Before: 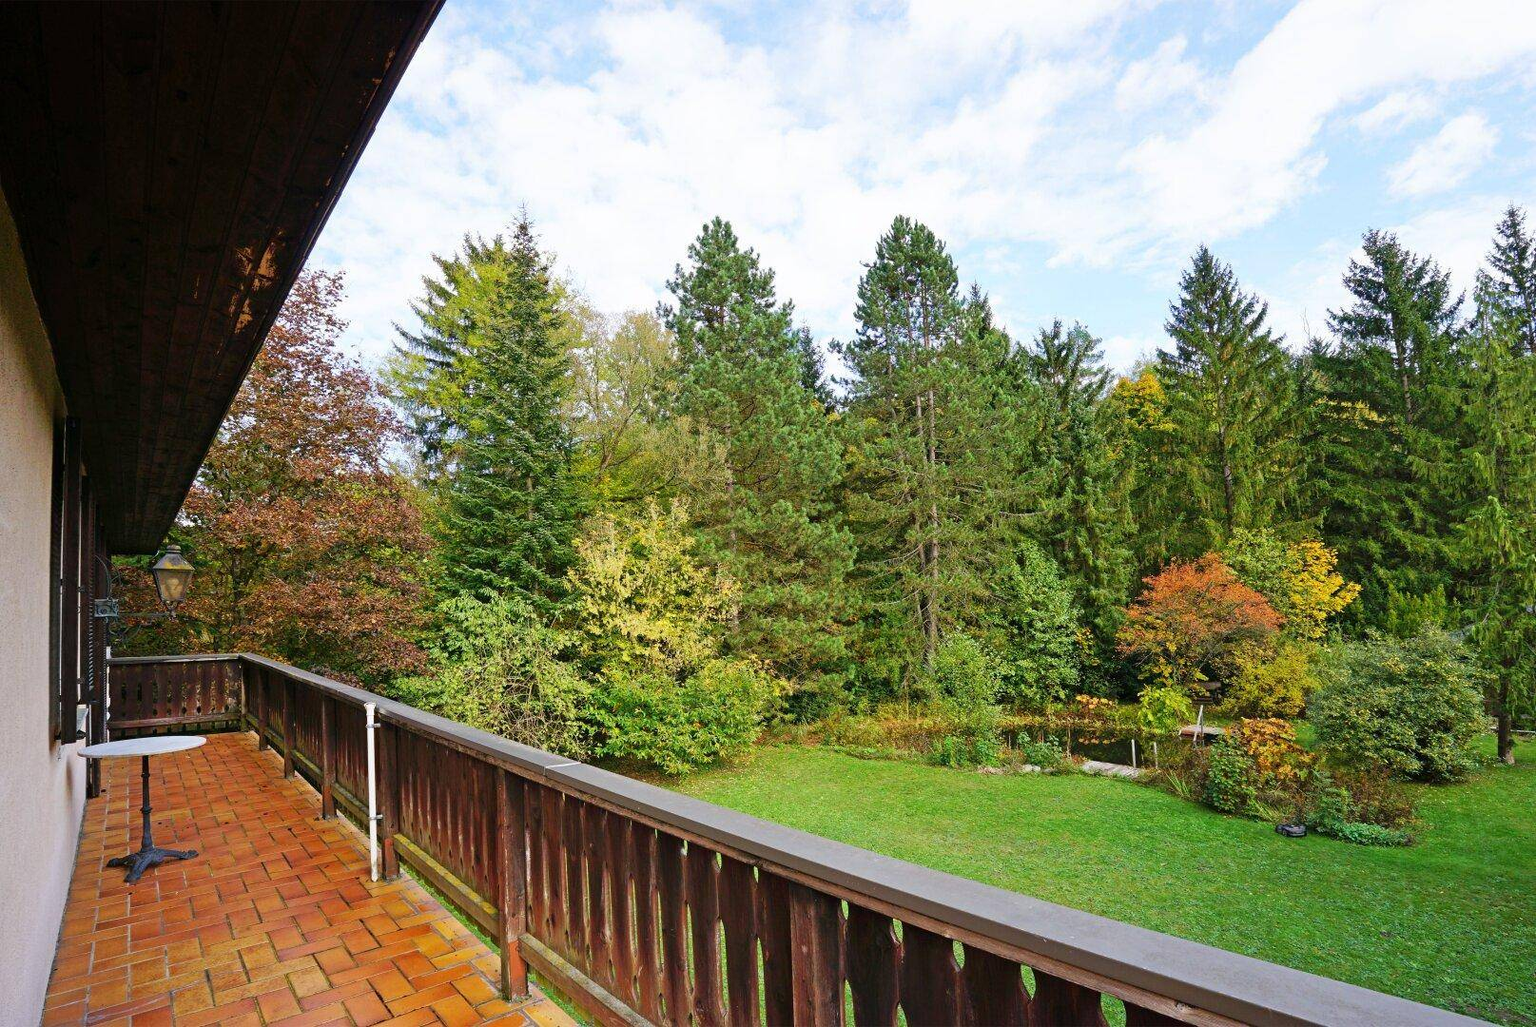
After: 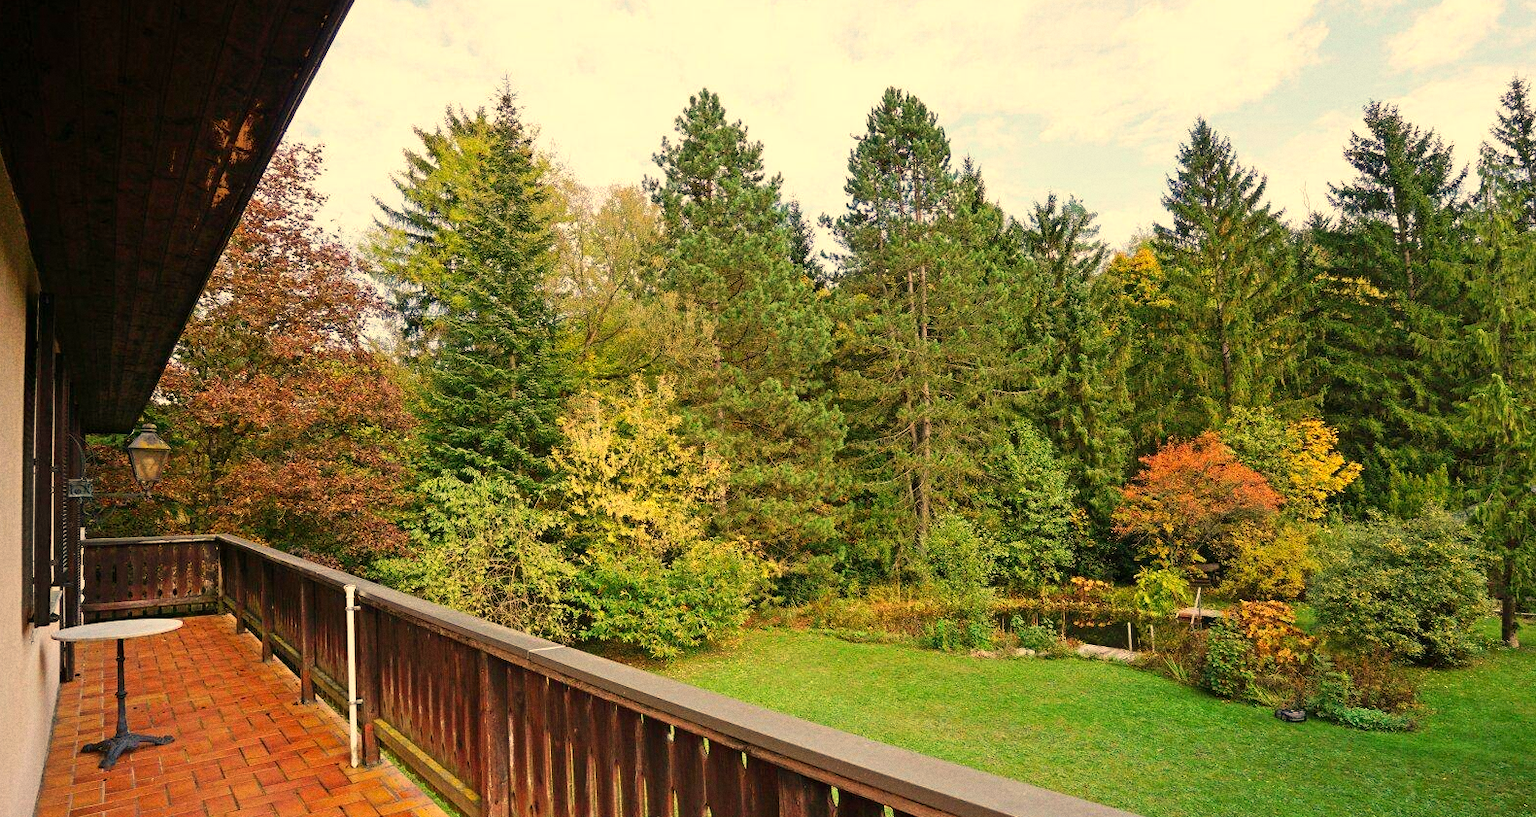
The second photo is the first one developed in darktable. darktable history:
crop and rotate: left 1.814%, top 12.818%, right 0.25%, bottom 9.225%
white balance: red 1.138, green 0.996, blue 0.812
grain: on, module defaults
color correction: highlights b* 3
